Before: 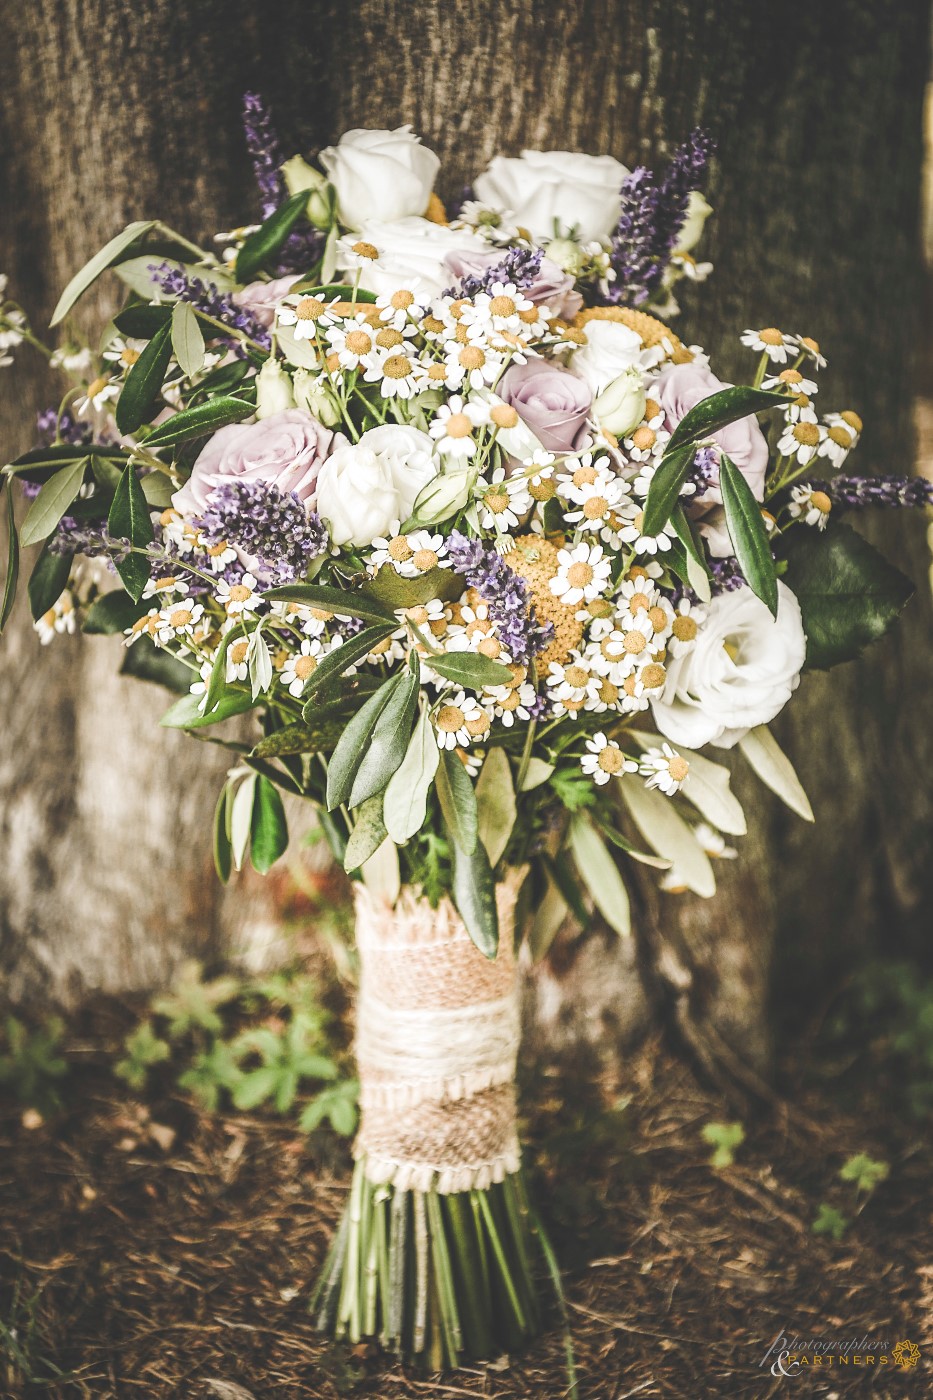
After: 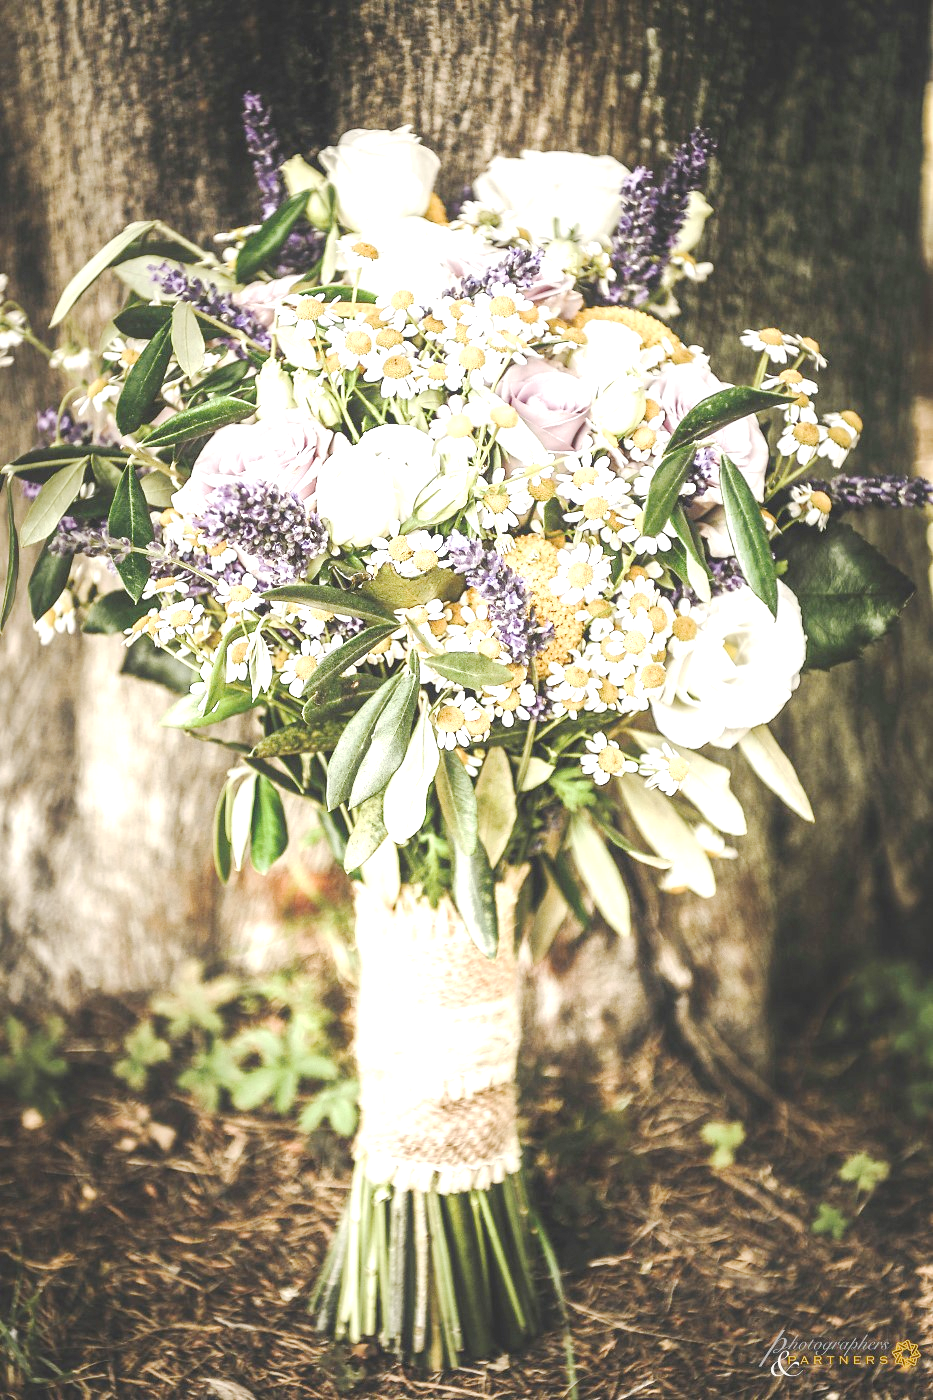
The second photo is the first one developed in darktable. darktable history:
tone equalizer: -8 EV -0.74 EV, -7 EV -0.689 EV, -6 EV -0.64 EV, -5 EV -0.371 EV, -3 EV 0.398 EV, -2 EV 0.6 EV, -1 EV 0.696 EV, +0 EV 0.775 EV
exposure: exposure -0.016 EV, compensate exposure bias true, compensate highlight preservation false
tone curve: curves: ch0 [(0, 0) (0.003, 0.012) (0.011, 0.02) (0.025, 0.032) (0.044, 0.046) (0.069, 0.06) (0.1, 0.09) (0.136, 0.133) (0.177, 0.182) (0.224, 0.247) (0.277, 0.316) (0.335, 0.396) (0.399, 0.48) (0.468, 0.568) (0.543, 0.646) (0.623, 0.717) (0.709, 0.777) (0.801, 0.846) (0.898, 0.912) (1, 1)], preserve colors none
